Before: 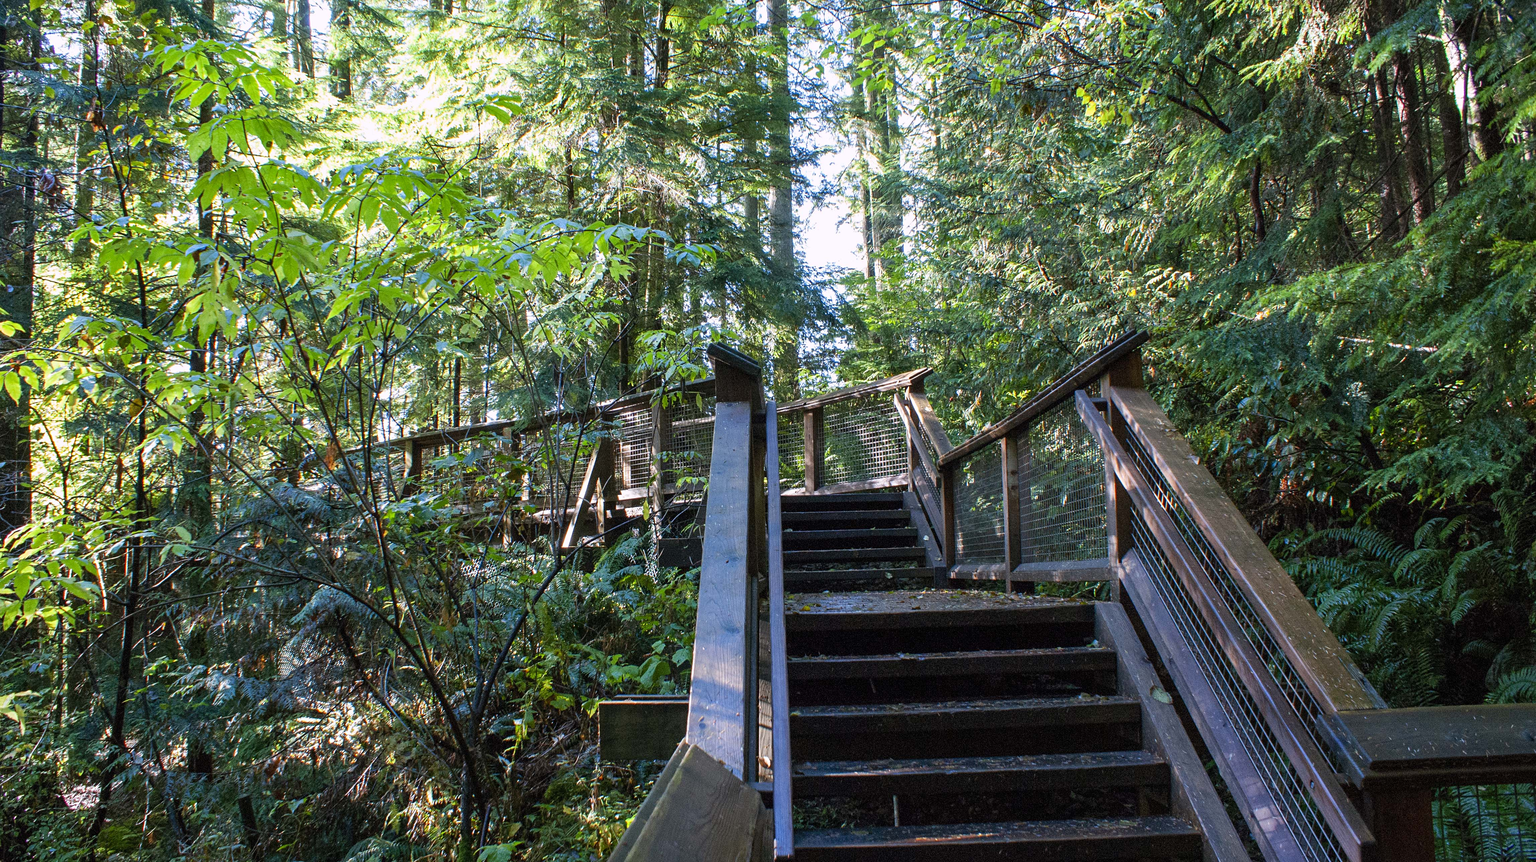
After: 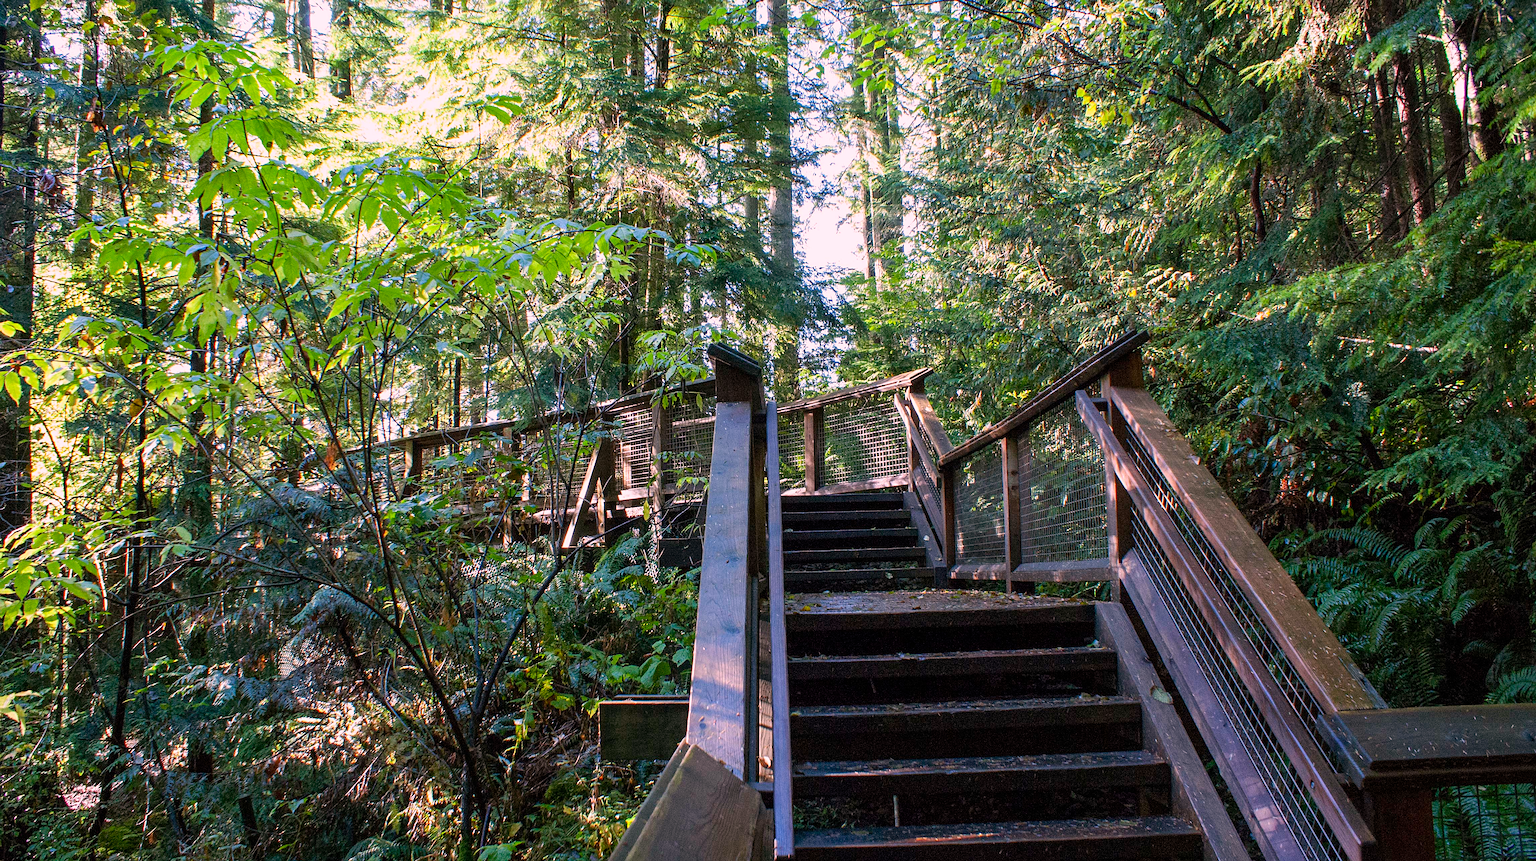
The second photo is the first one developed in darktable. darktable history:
color correction: highlights a* 14.52, highlights b* 4.84
sharpen: amount 0.2
